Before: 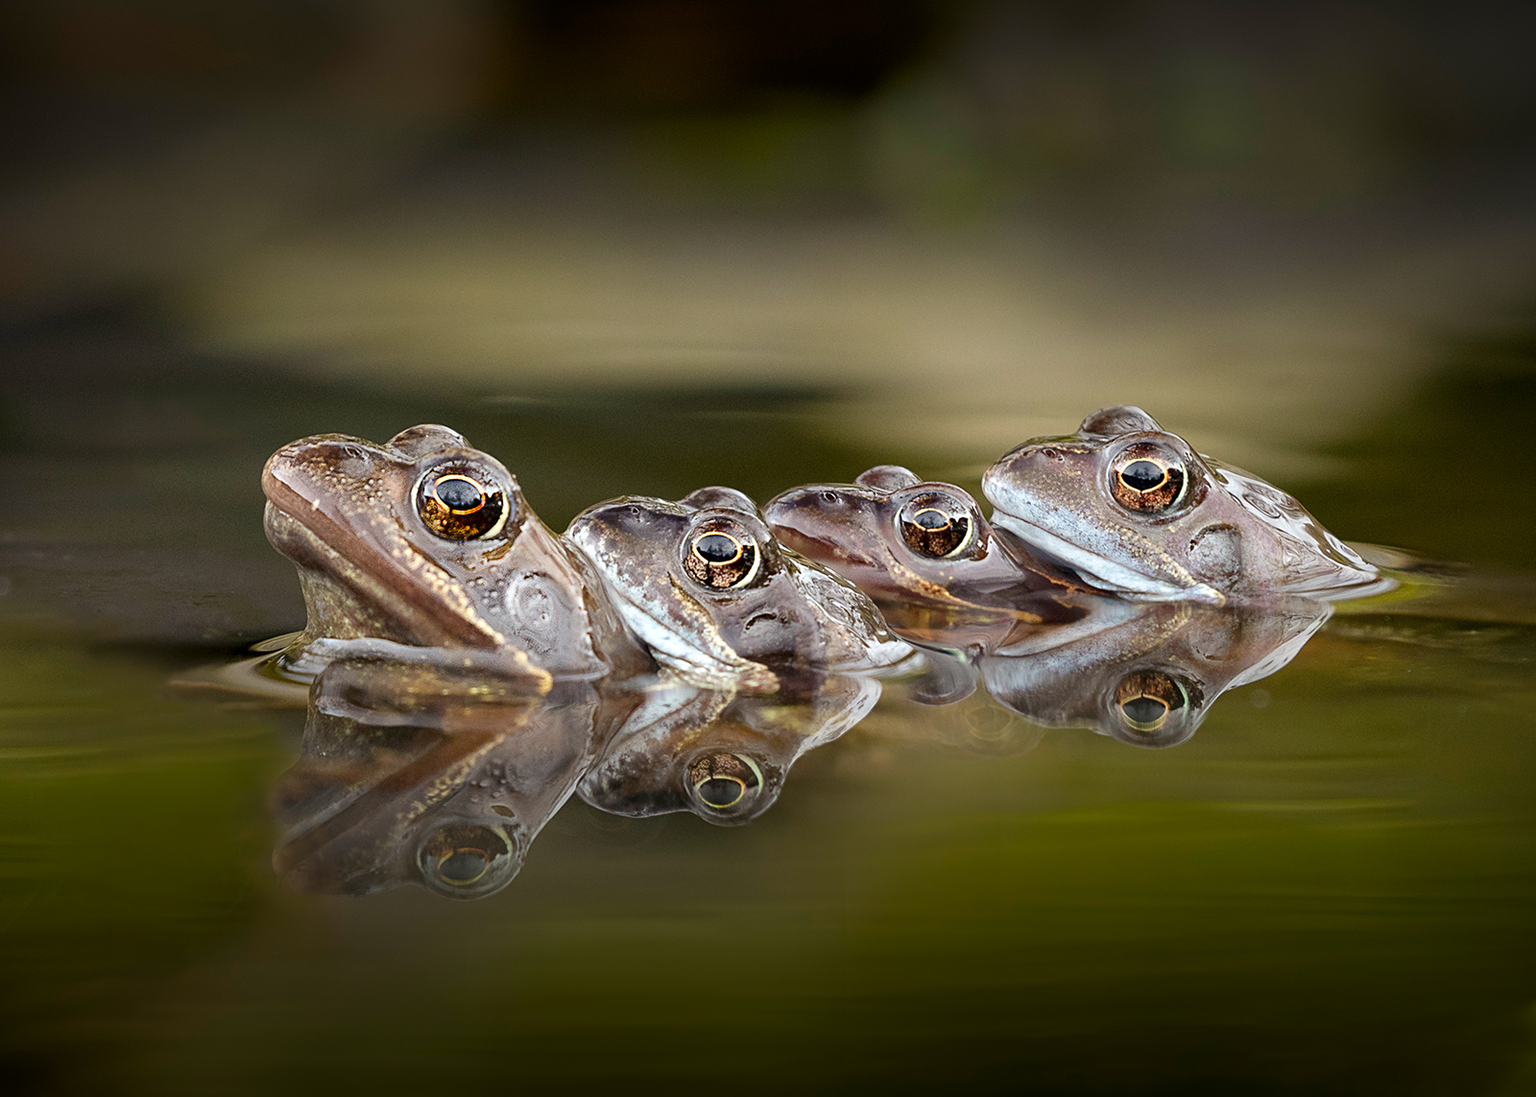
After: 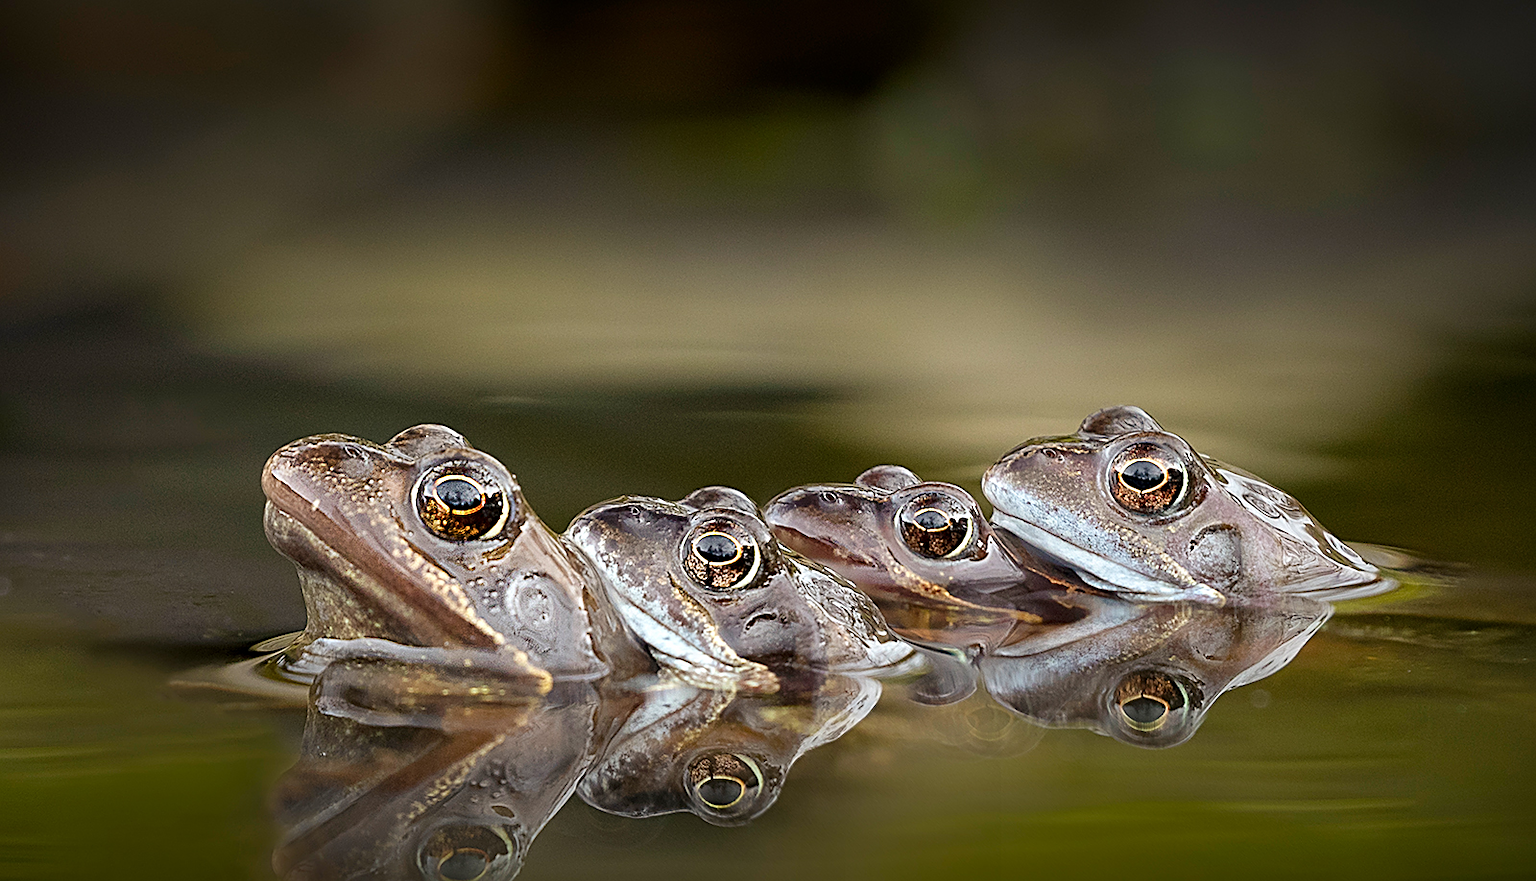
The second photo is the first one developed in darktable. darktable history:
crop: bottom 19.637%
sharpen: amount 0.577
